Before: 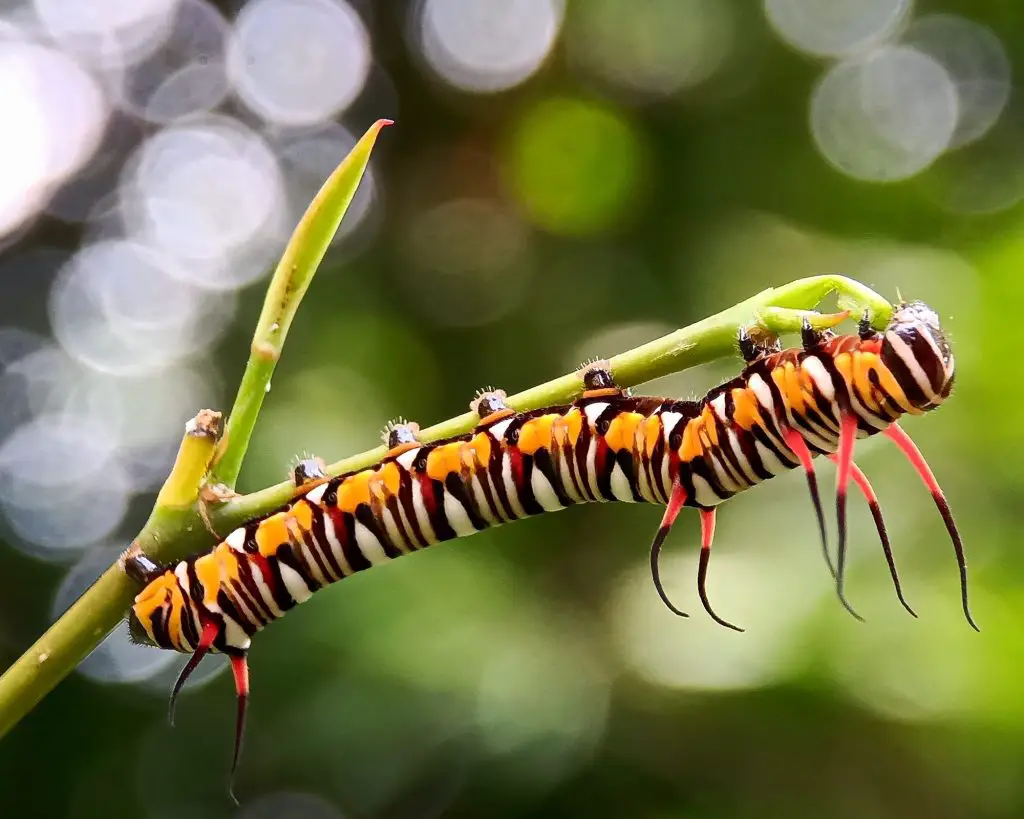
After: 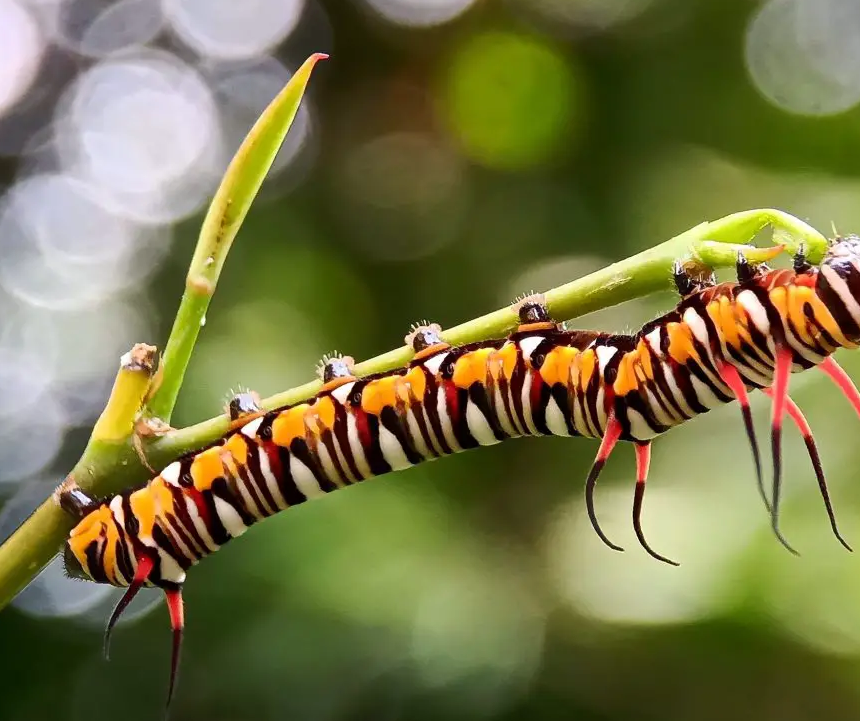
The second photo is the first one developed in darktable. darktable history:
crop: left 6.386%, top 8.163%, right 9.543%, bottom 3.736%
